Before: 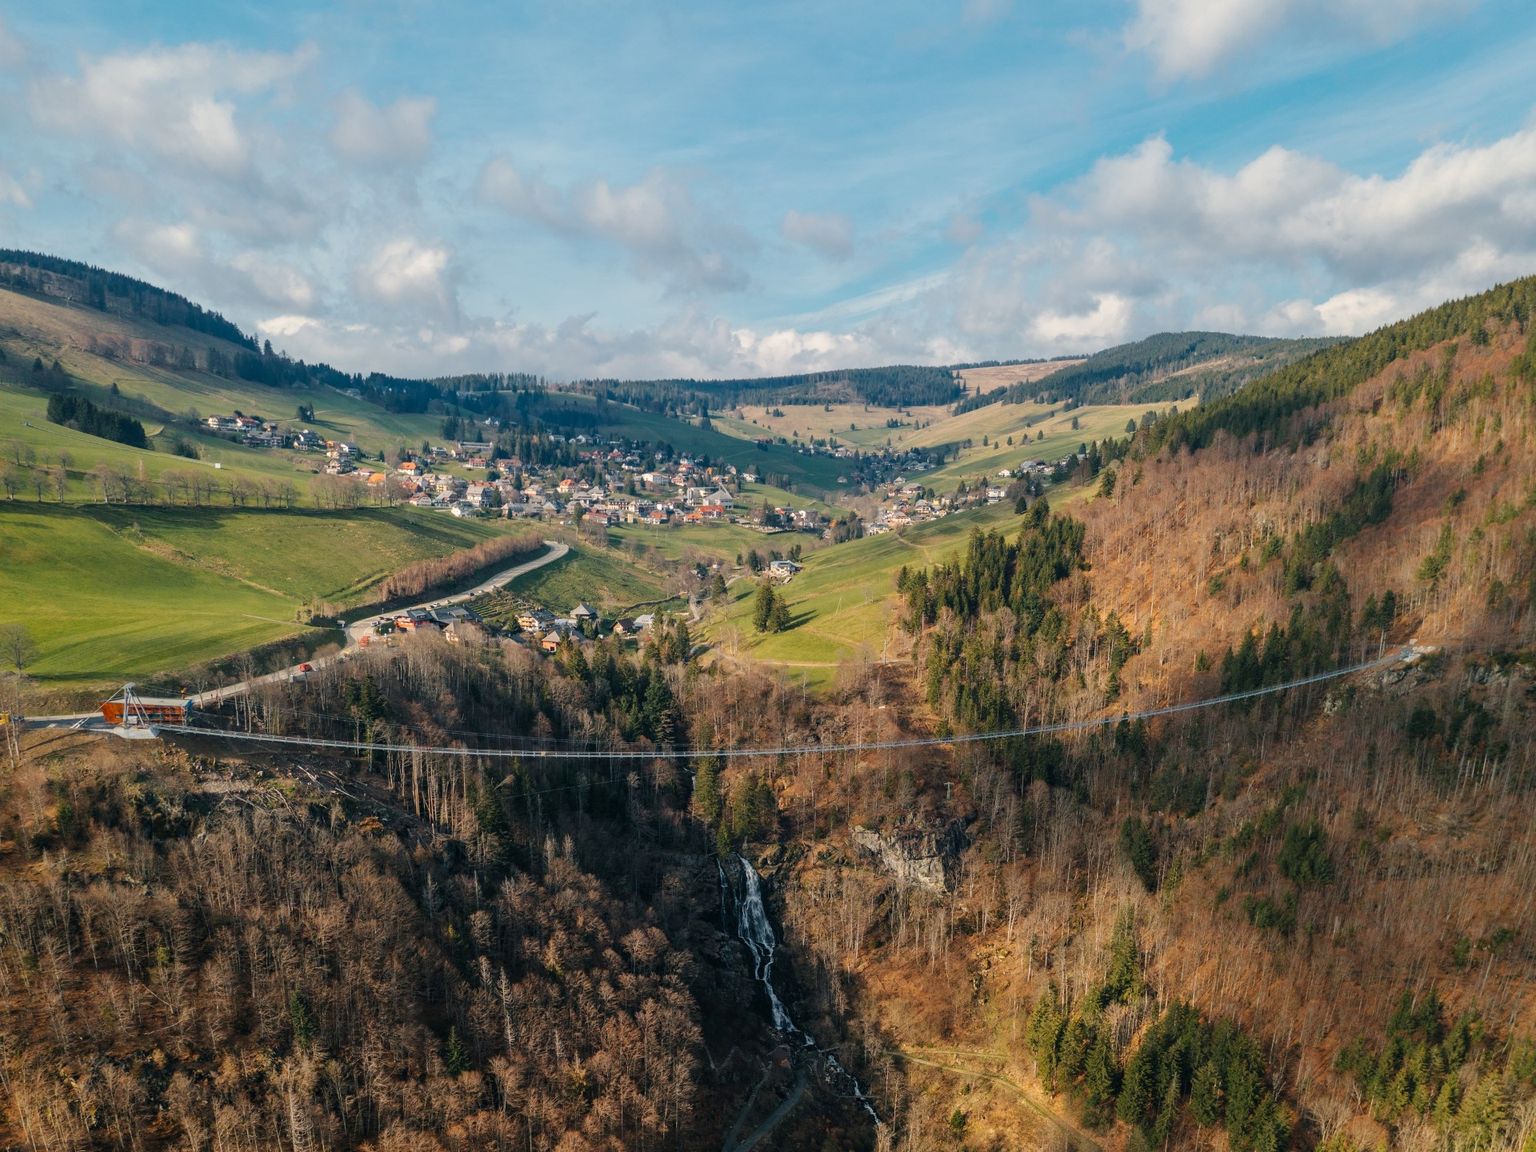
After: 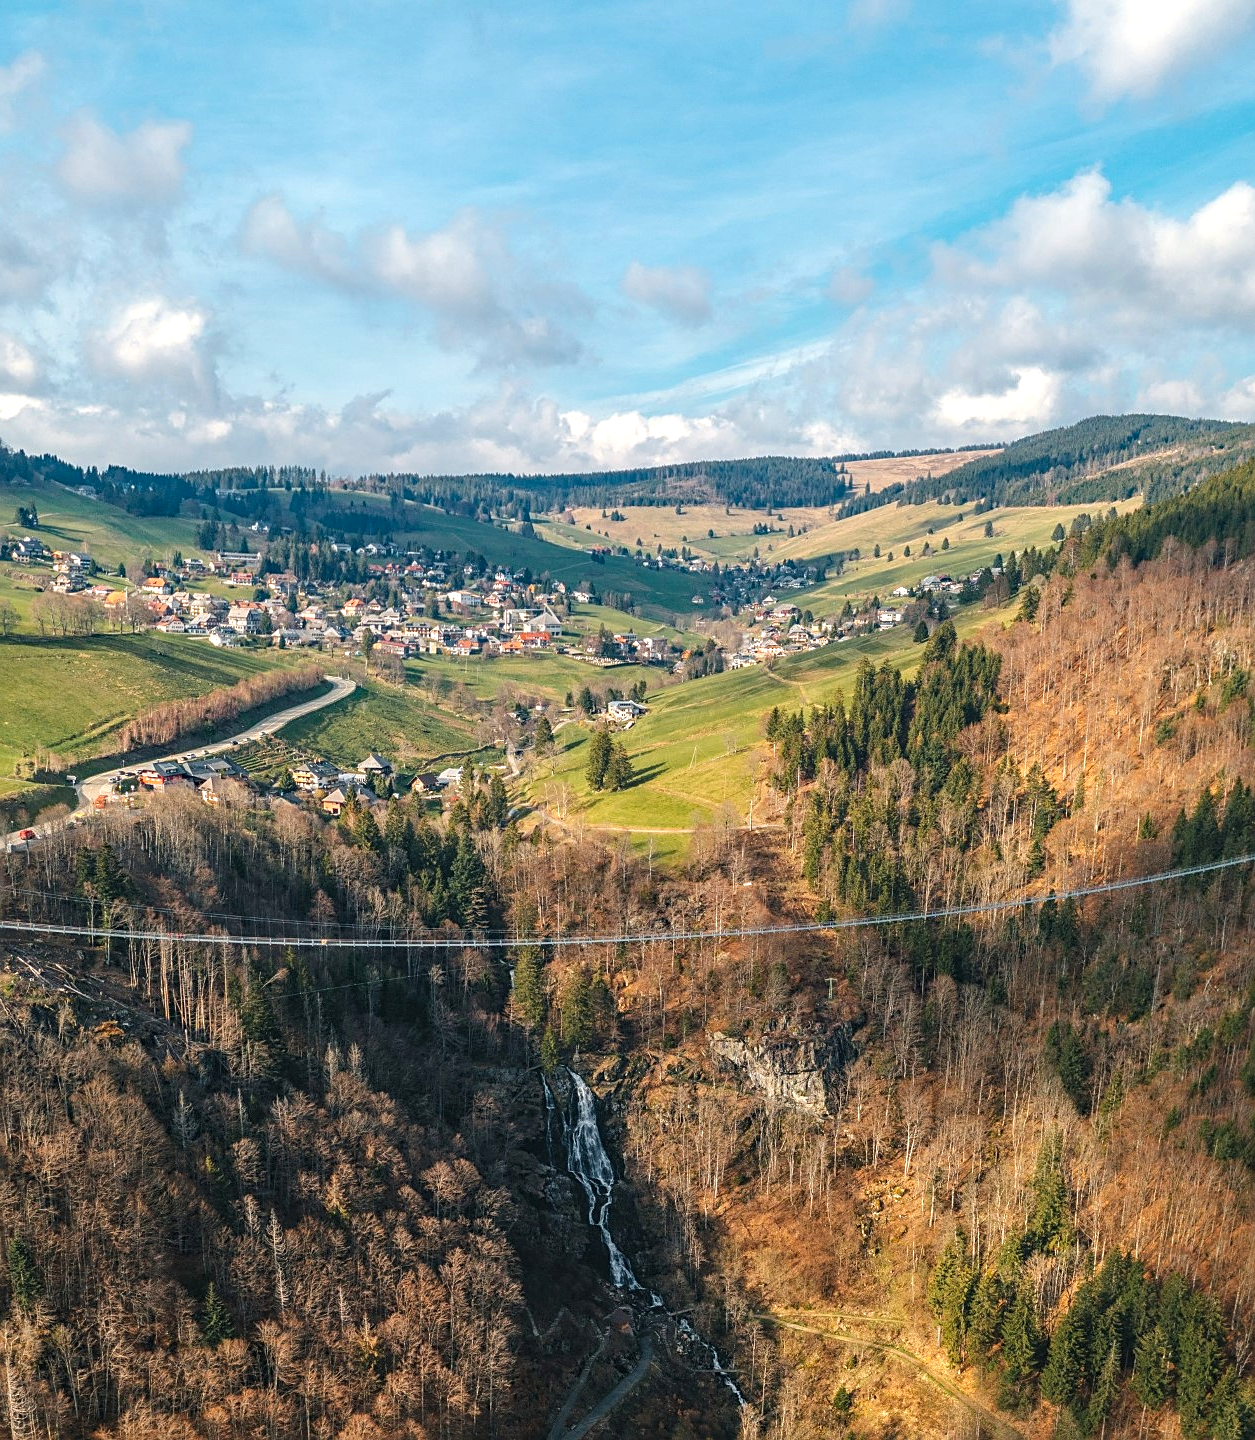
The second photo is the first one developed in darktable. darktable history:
haze removal: compatibility mode true, adaptive false
crop and rotate: left 18.523%, right 16.108%
local contrast: detail 110%
sharpen: on, module defaults
exposure: black level correction -0.002, exposure 0.545 EV, compensate highlight preservation false
